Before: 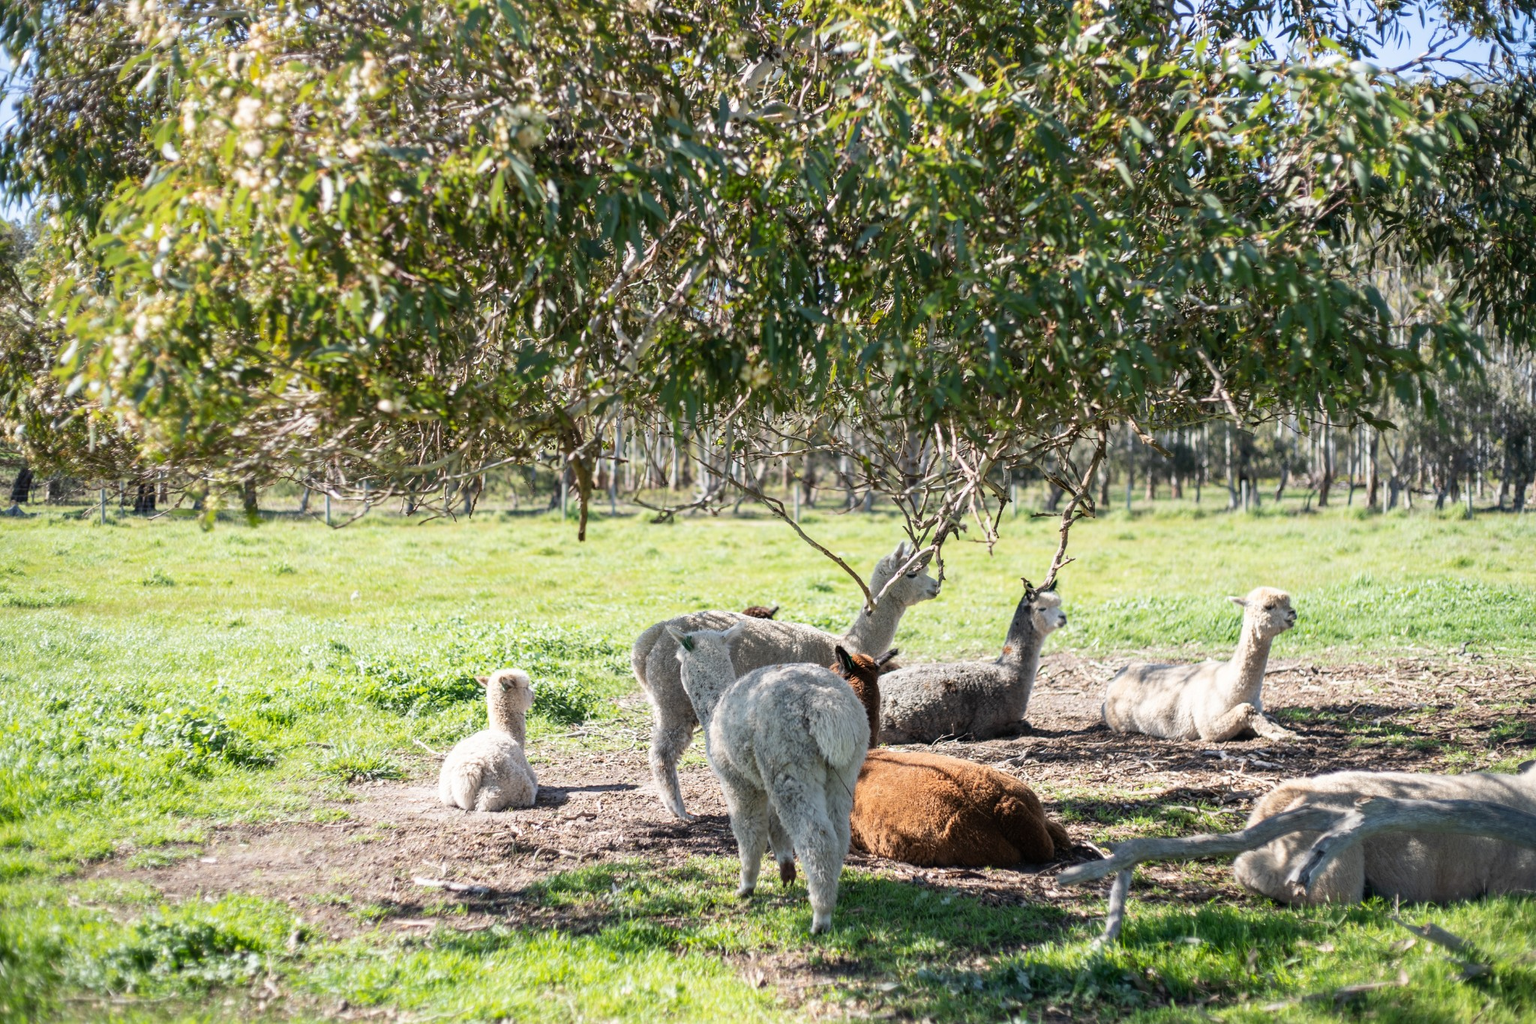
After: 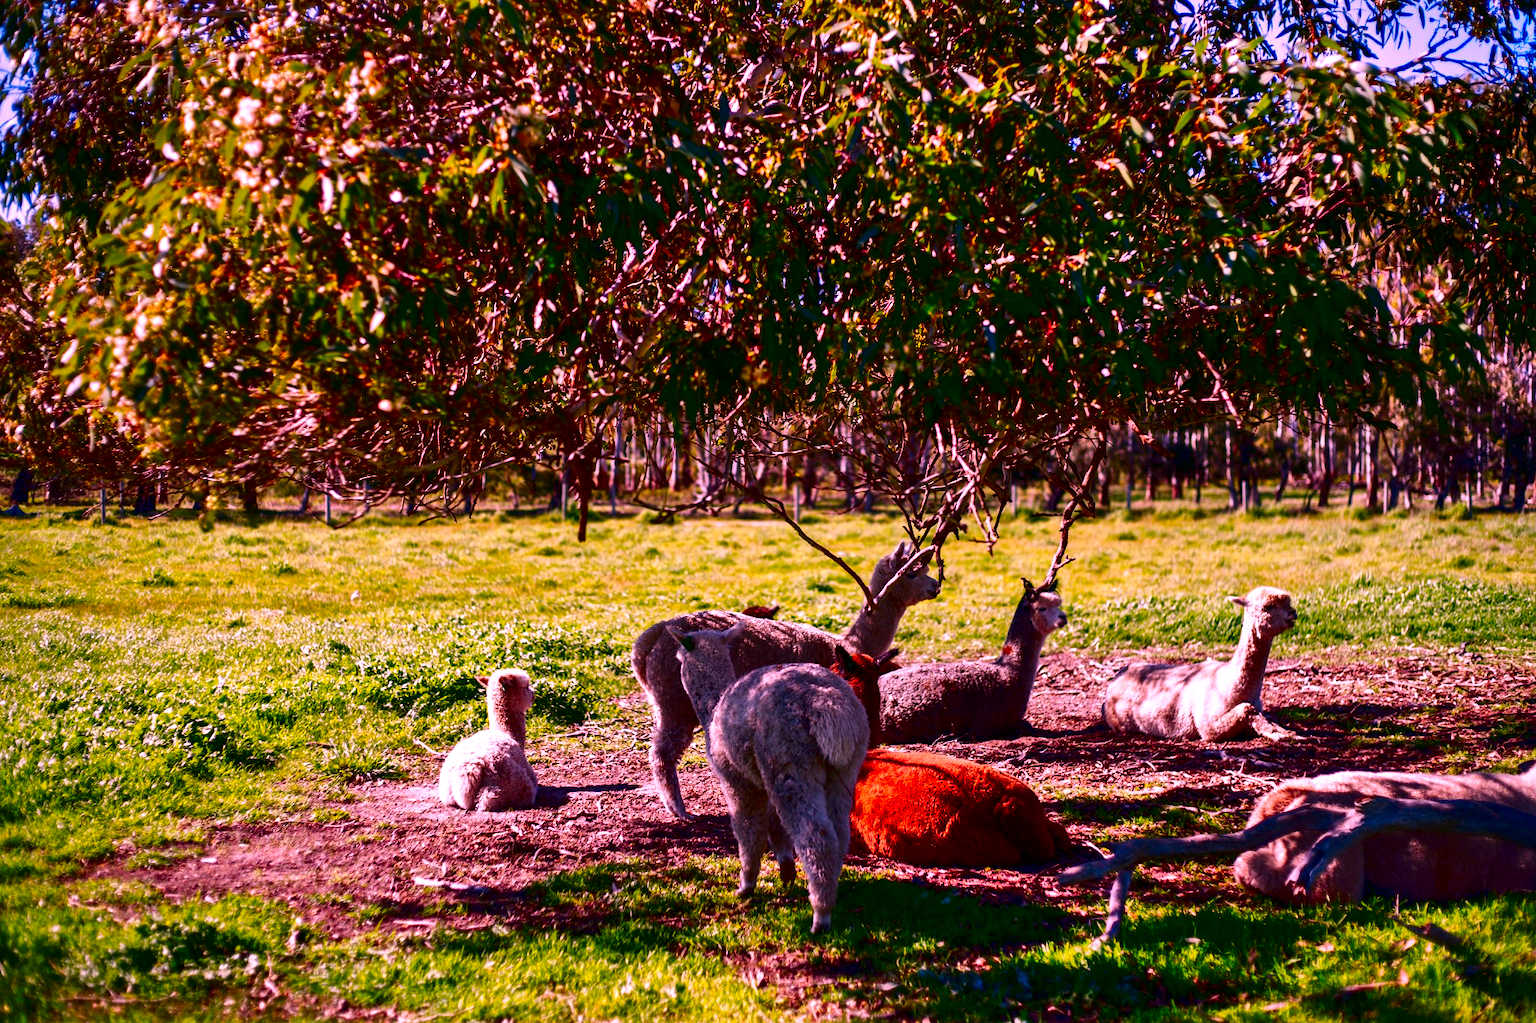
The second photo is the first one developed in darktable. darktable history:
contrast brightness saturation: brightness -1, saturation 1
shadows and highlights: soften with gaussian
white balance: red 1.188, blue 1.11
